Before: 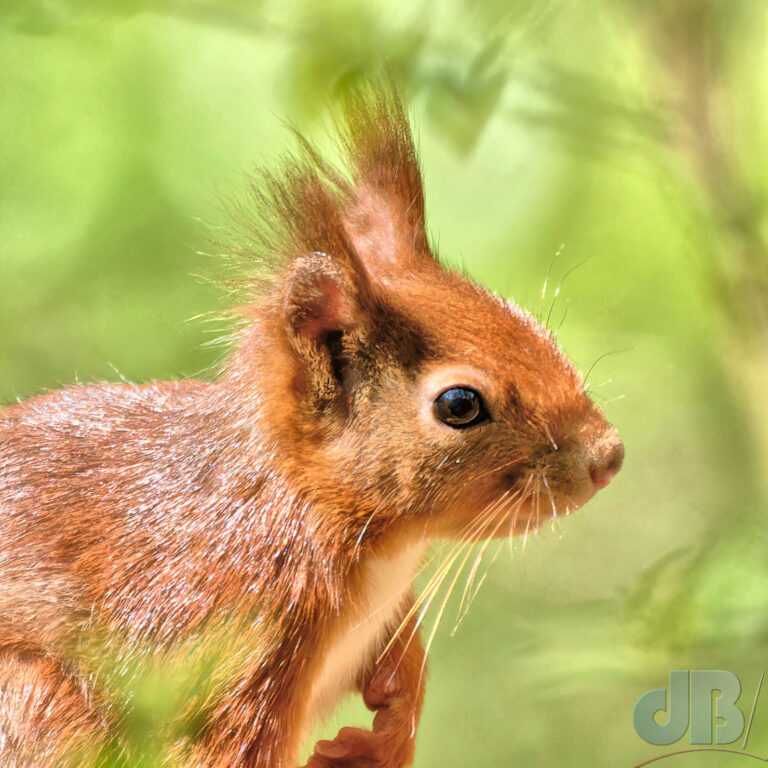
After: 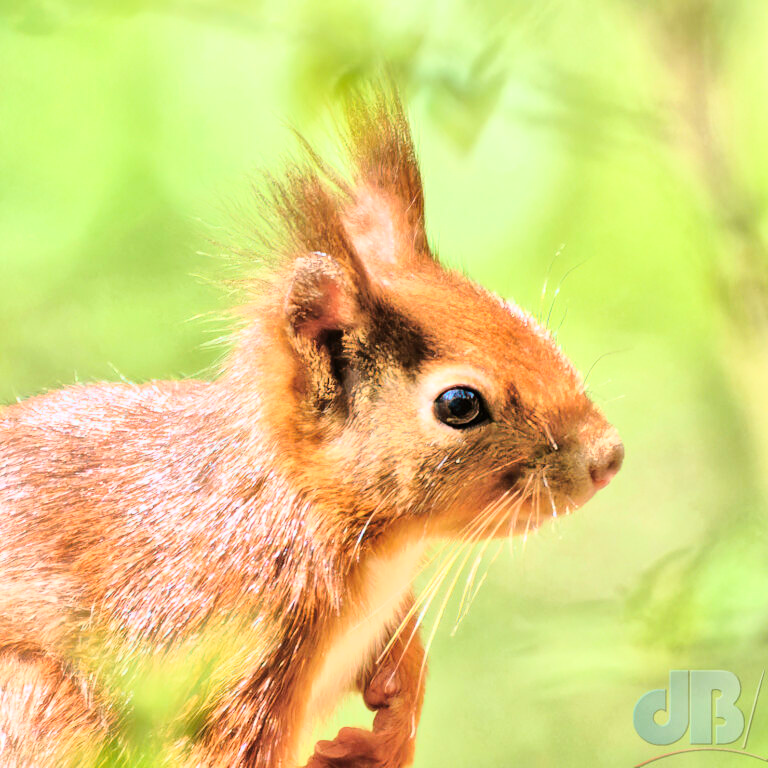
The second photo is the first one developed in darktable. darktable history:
white balance: red 0.976, blue 1.04
base curve: curves: ch0 [(0, 0) (0.028, 0.03) (0.121, 0.232) (0.46, 0.748) (0.859, 0.968) (1, 1)]
